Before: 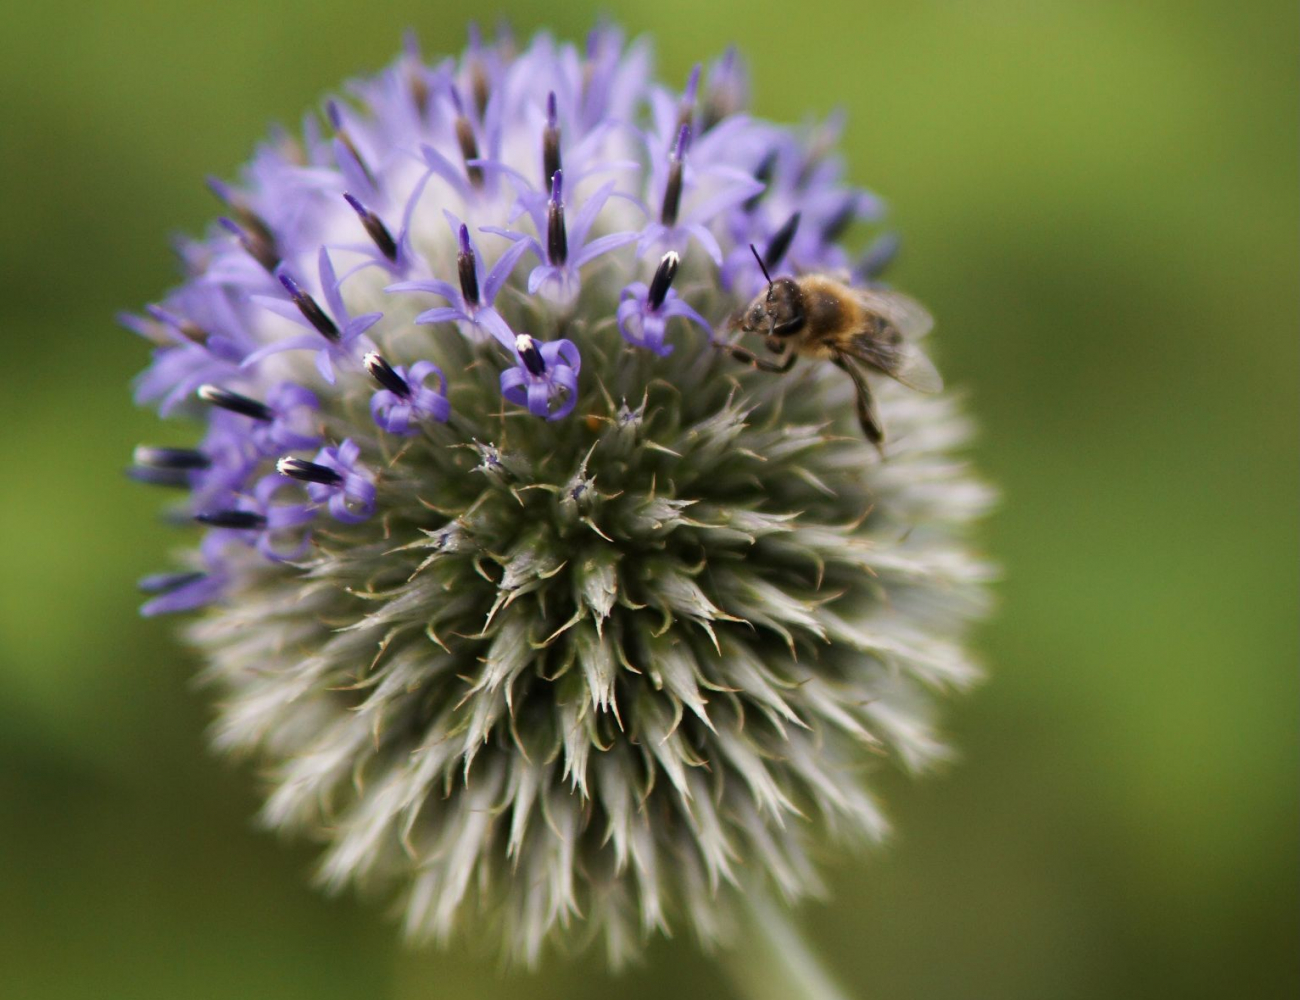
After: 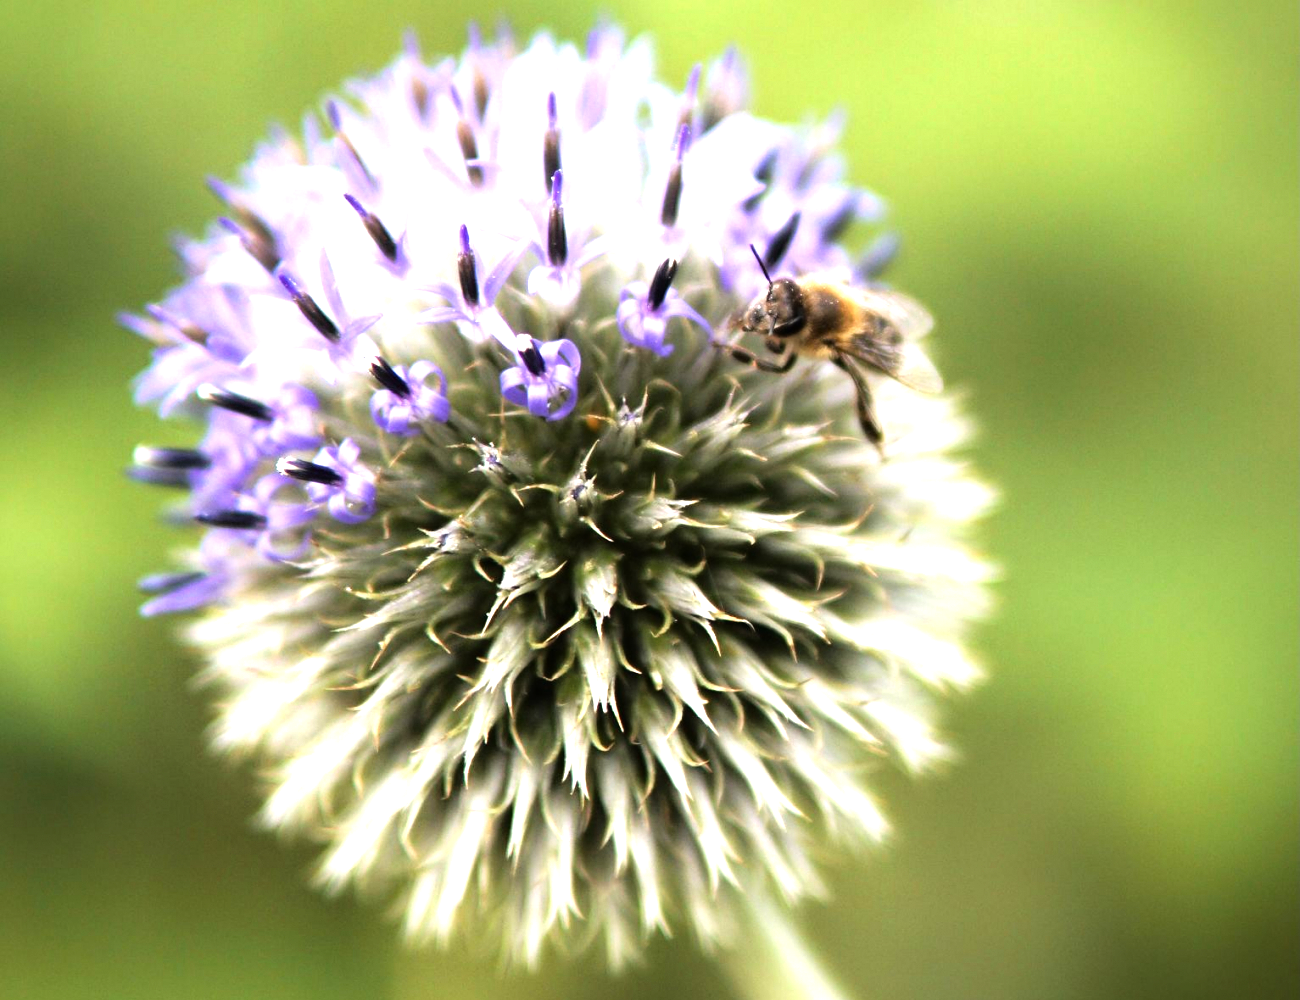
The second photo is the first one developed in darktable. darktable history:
exposure: exposure 0.609 EV, compensate highlight preservation false
tone equalizer: -8 EV -1.12 EV, -7 EV -1.01 EV, -6 EV -0.868 EV, -5 EV -0.581 EV, -3 EV 0.604 EV, -2 EV 0.857 EV, -1 EV 0.986 EV, +0 EV 1.07 EV, luminance estimator HSV value / RGB max
